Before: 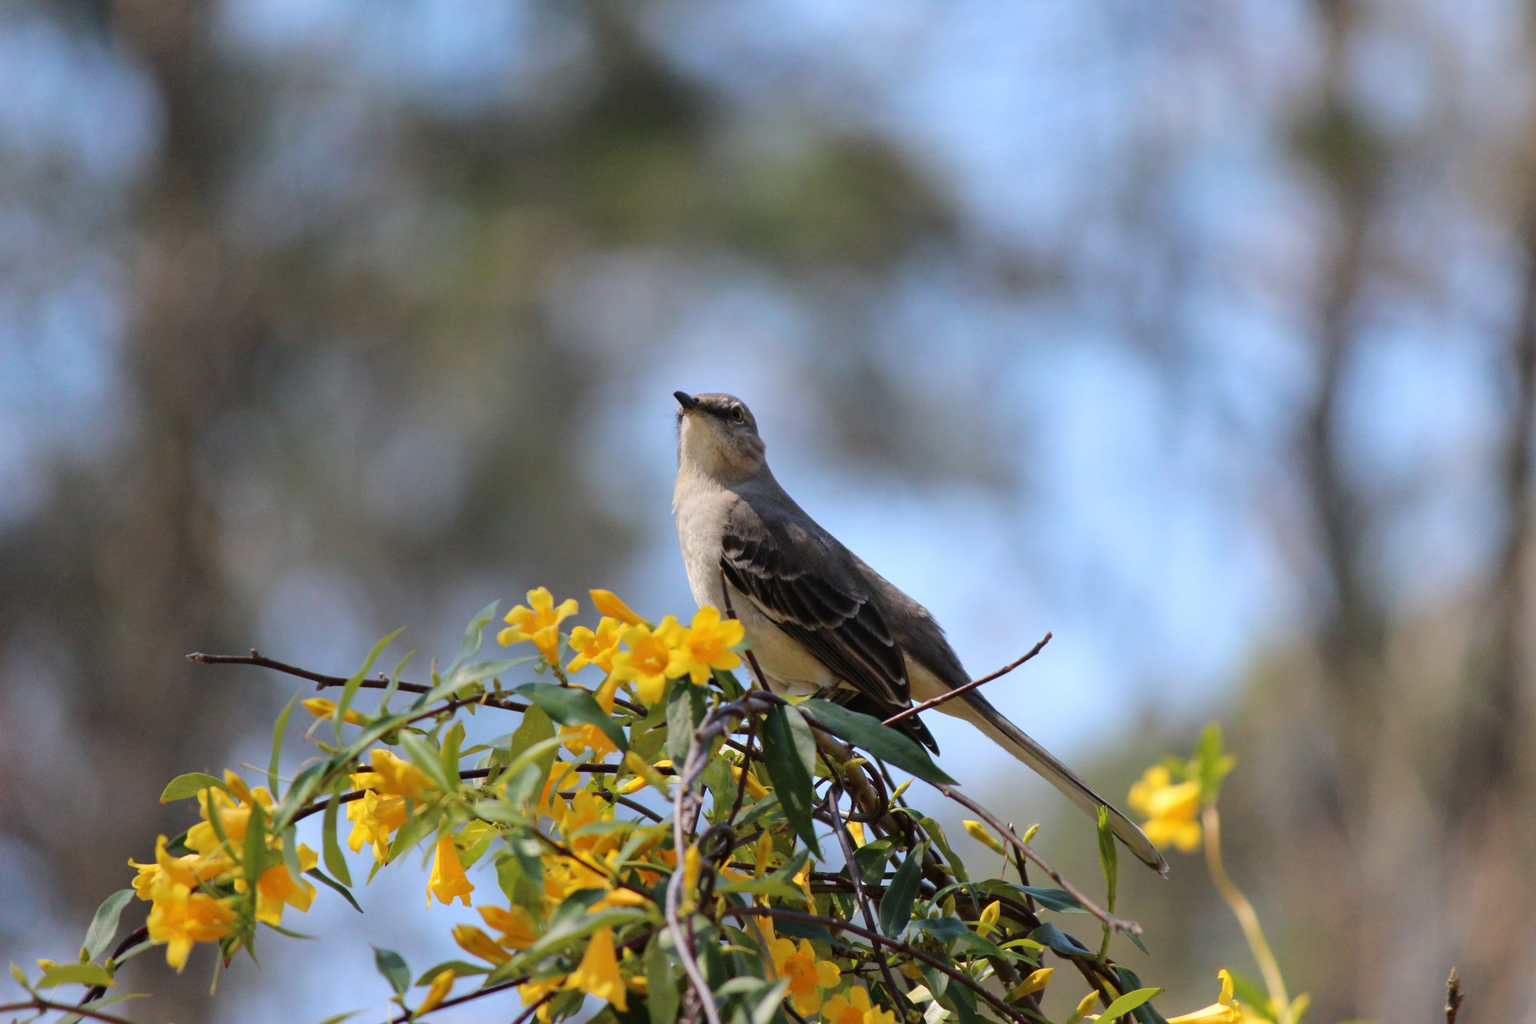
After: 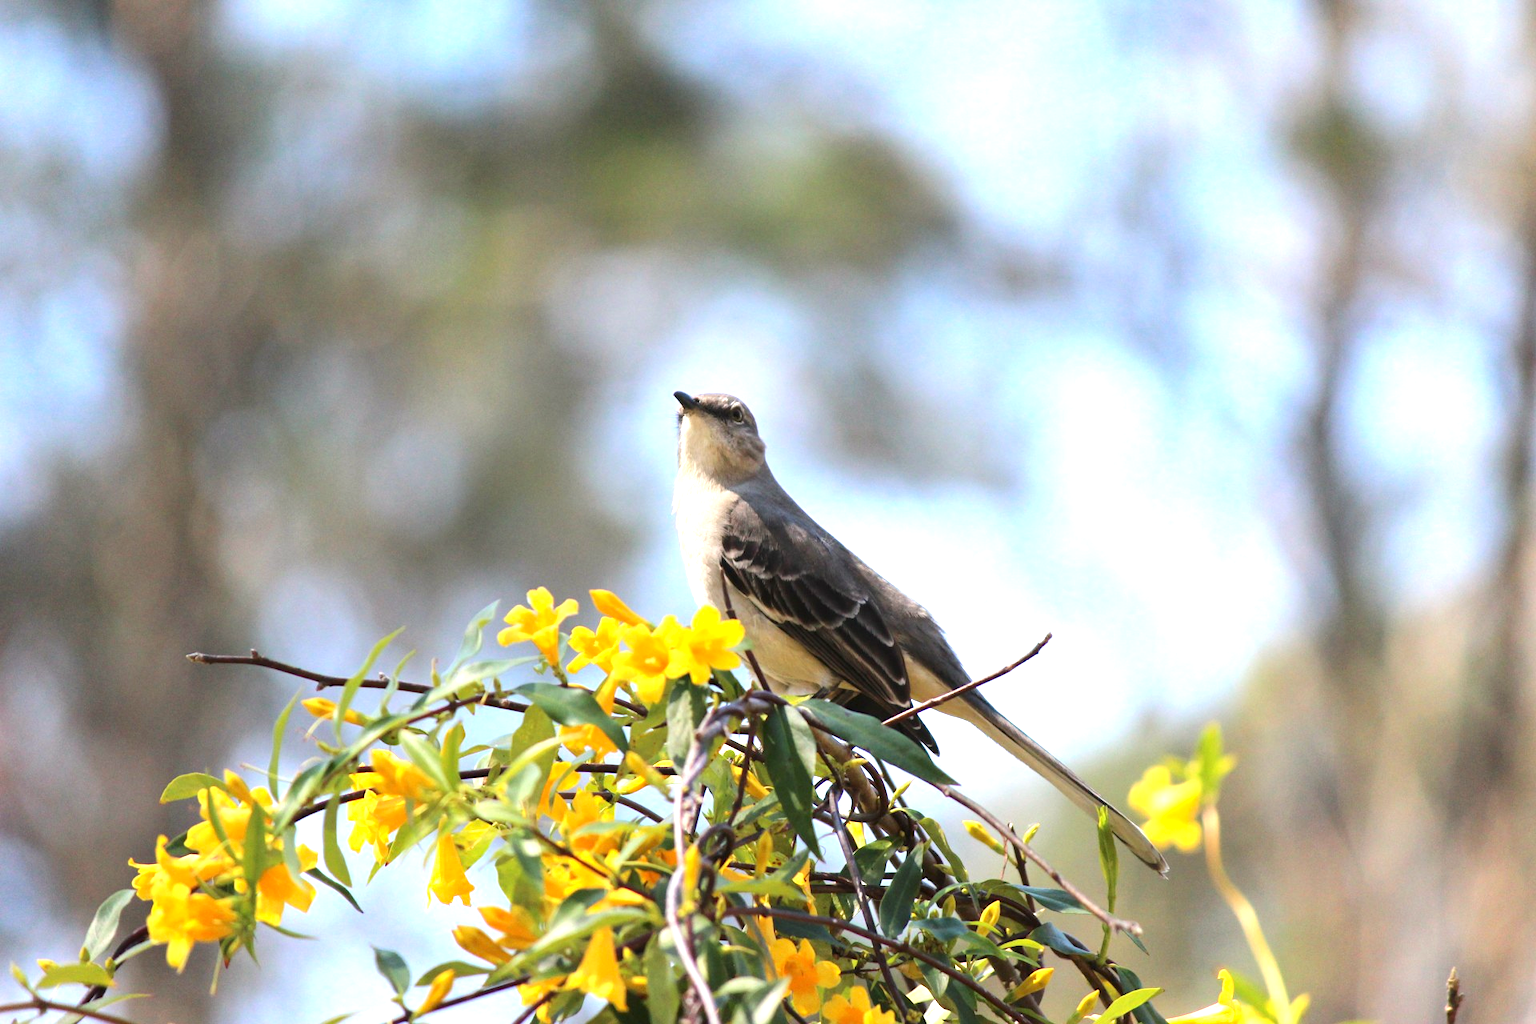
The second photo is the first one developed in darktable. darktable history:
color correction: highlights b* 2.95
exposure: black level correction 0, exposure 1.199 EV, compensate exposure bias true, compensate highlight preservation false
levels: mode automatic
